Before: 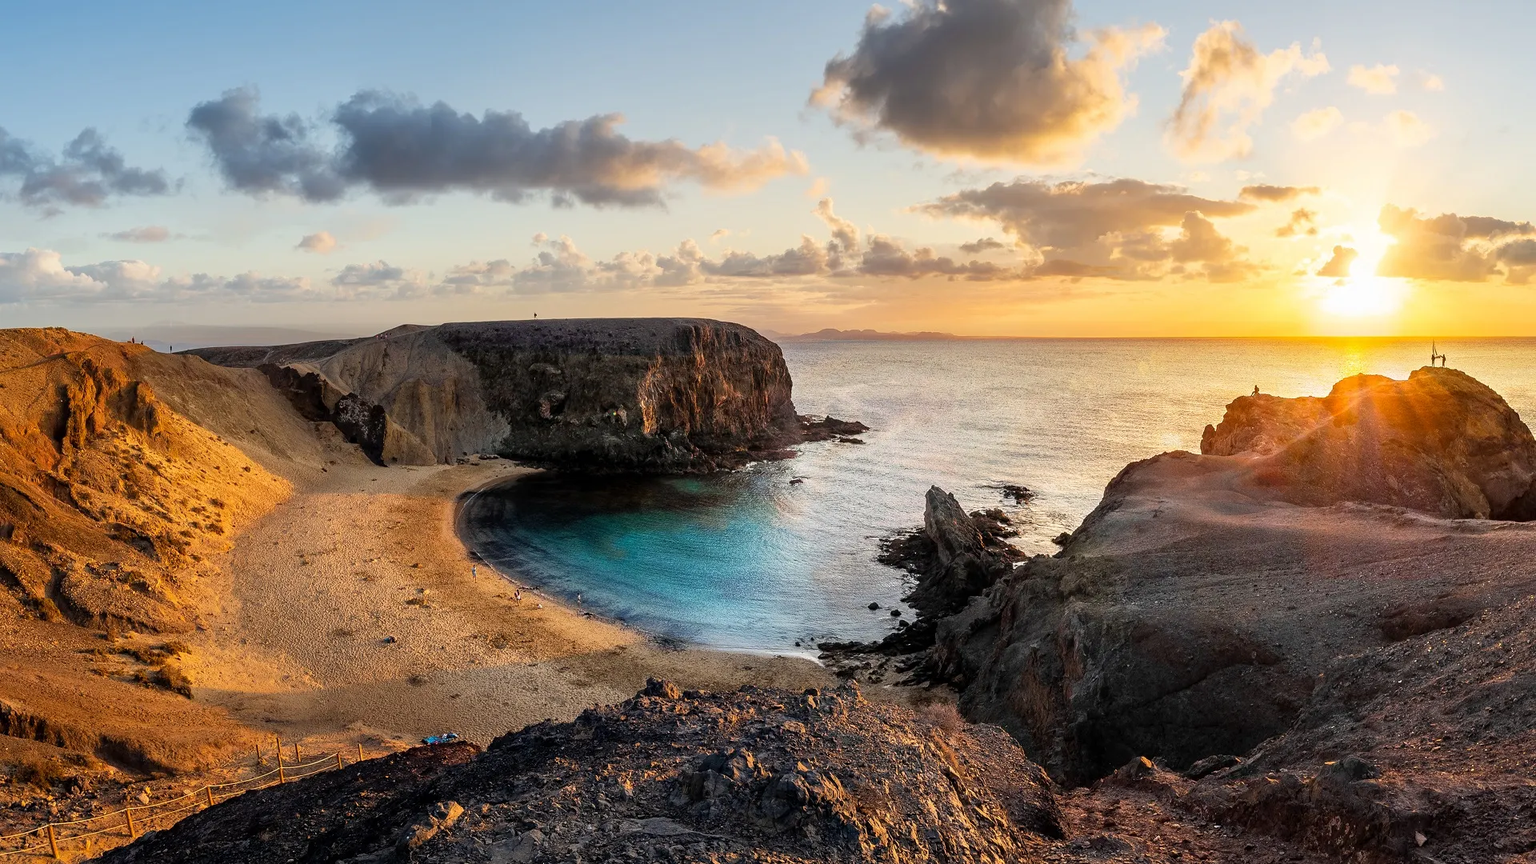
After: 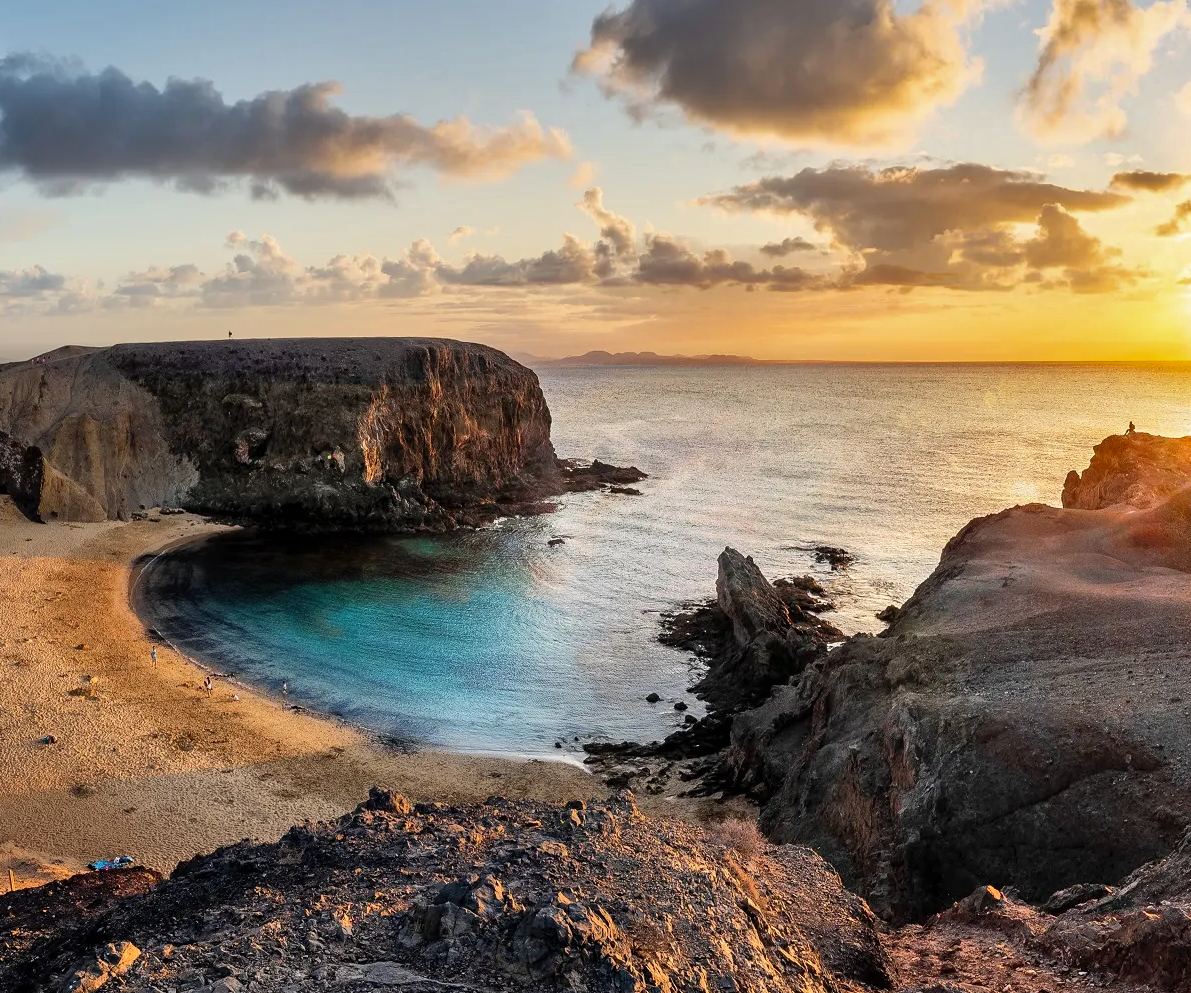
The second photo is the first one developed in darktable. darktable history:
crop and rotate: left 22.908%, top 5.636%, right 15.02%, bottom 2.362%
shadows and highlights: low approximation 0.01, soften with gaussian
